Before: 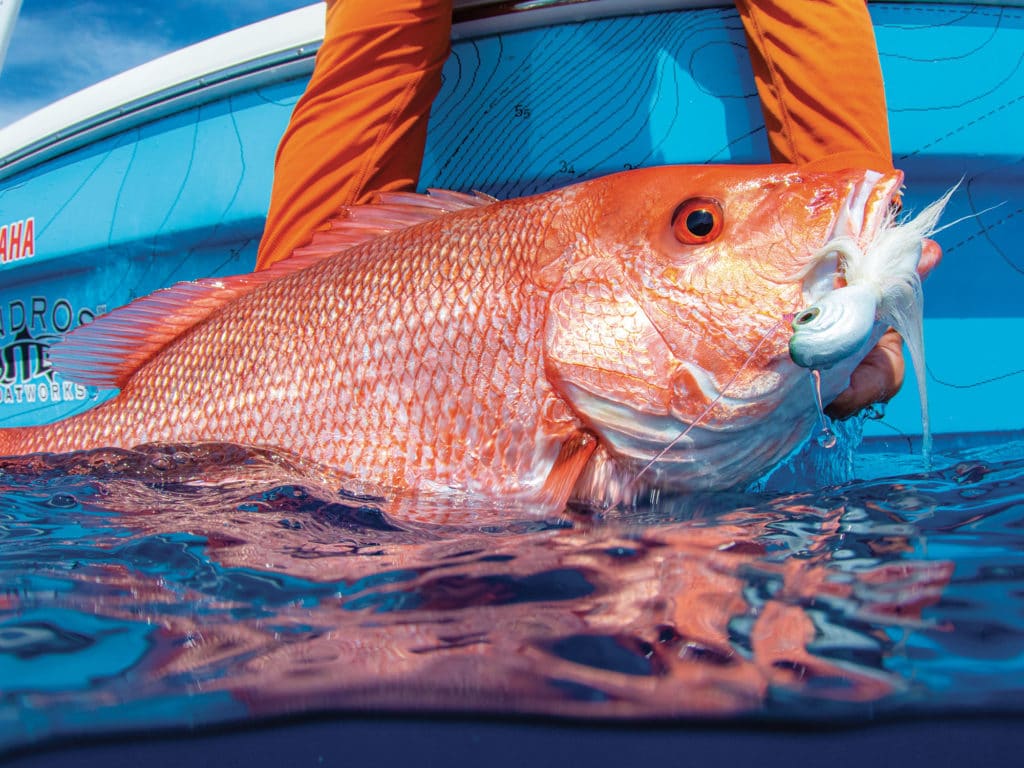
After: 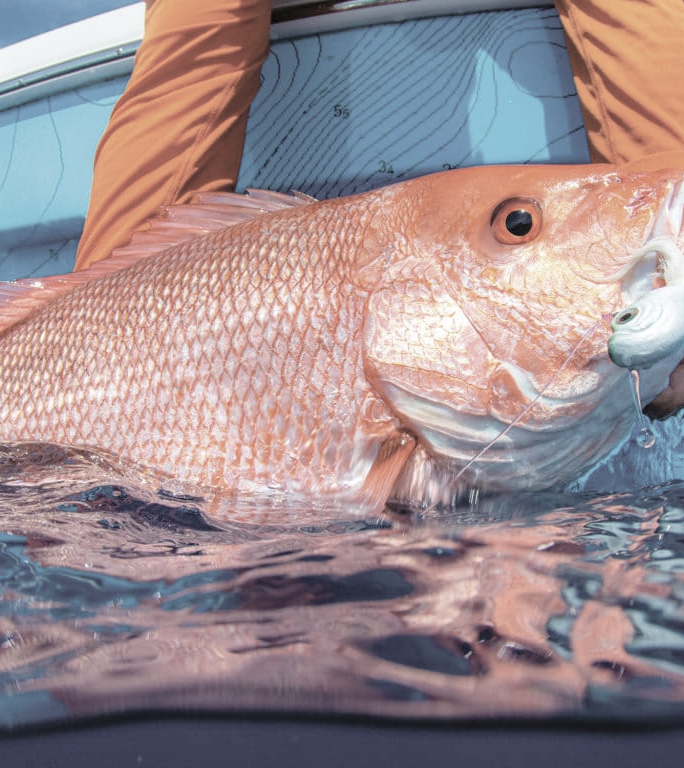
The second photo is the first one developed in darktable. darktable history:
crop and rotate: left 17.732%, right 15.423%
contrast brightness saturation: brightness 0.18, saturation -0.5
